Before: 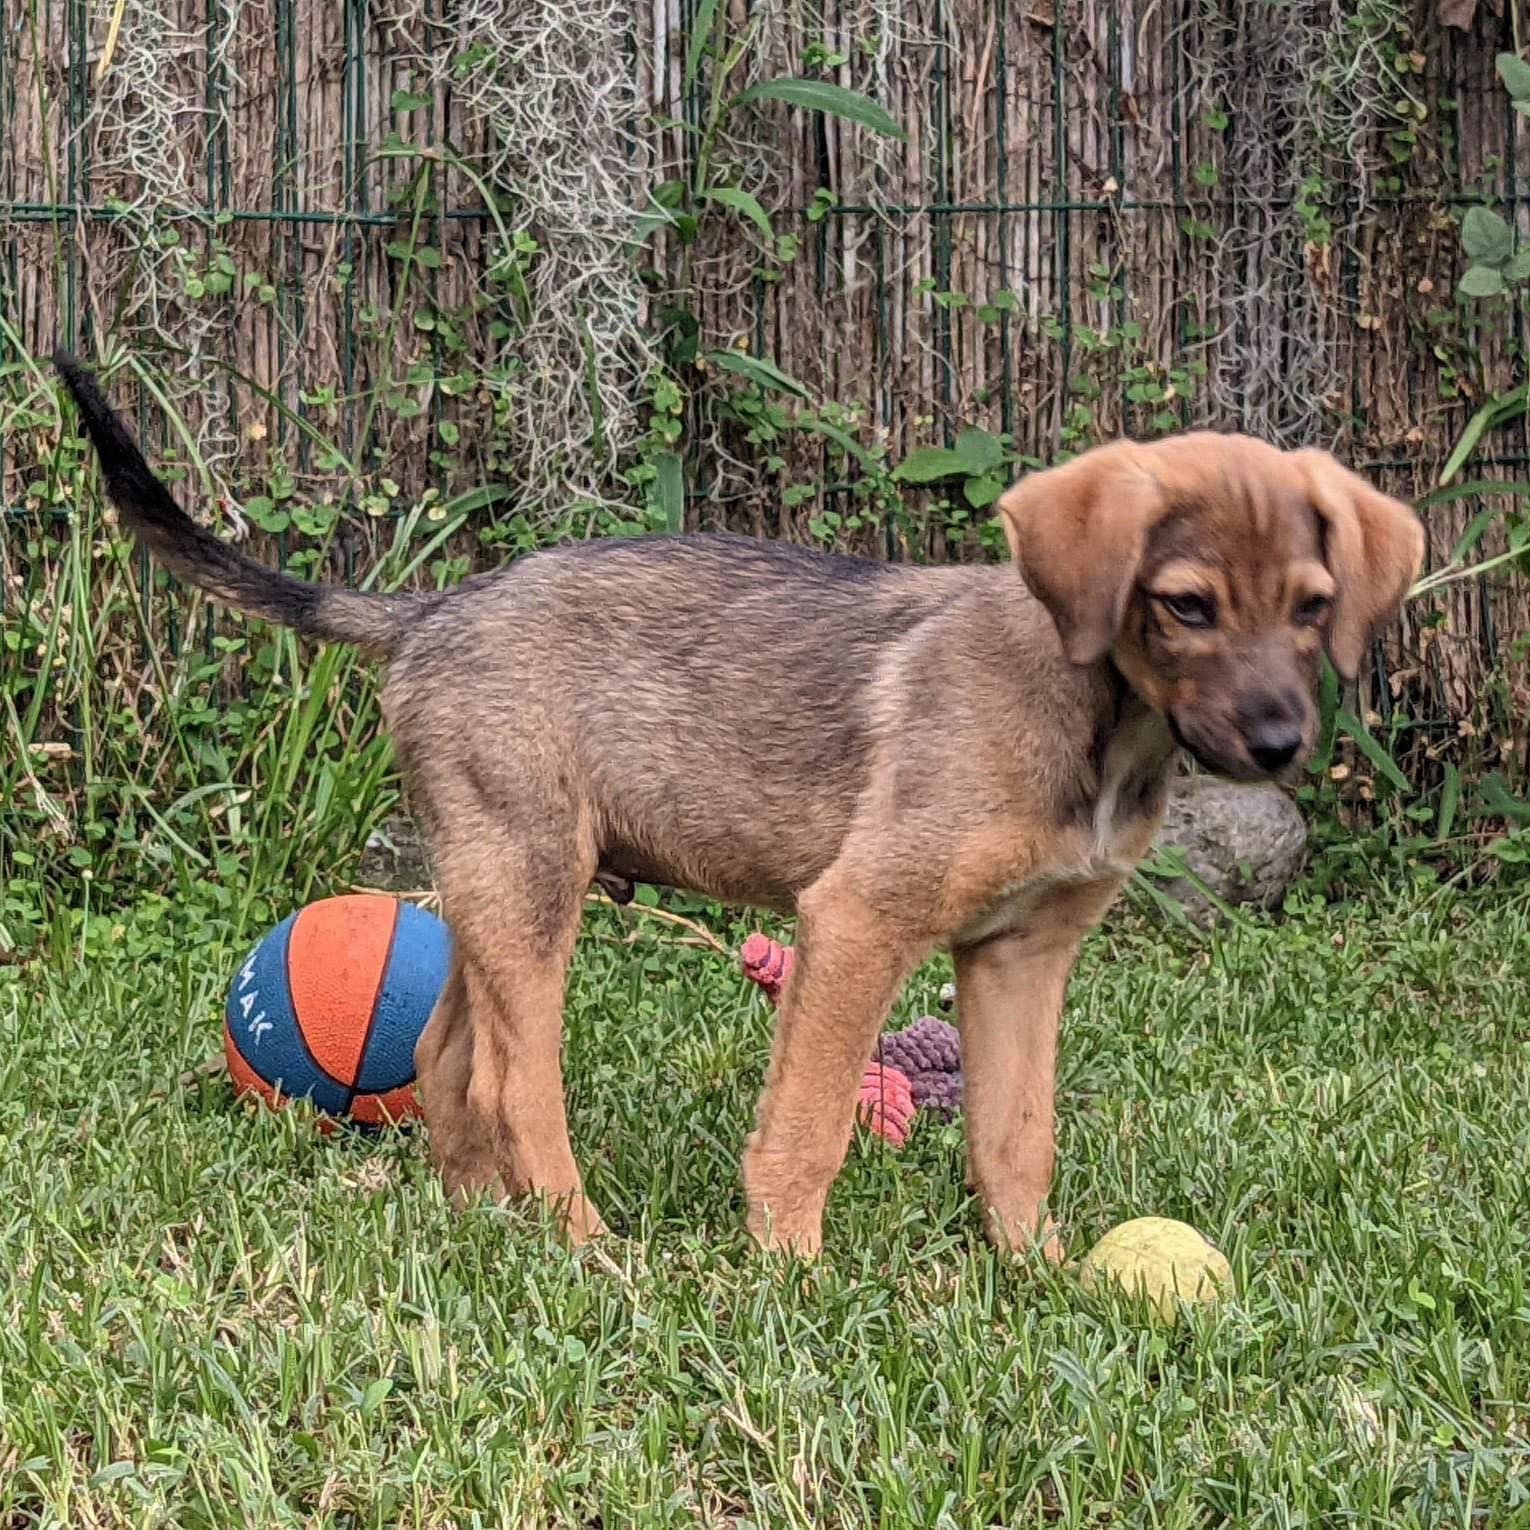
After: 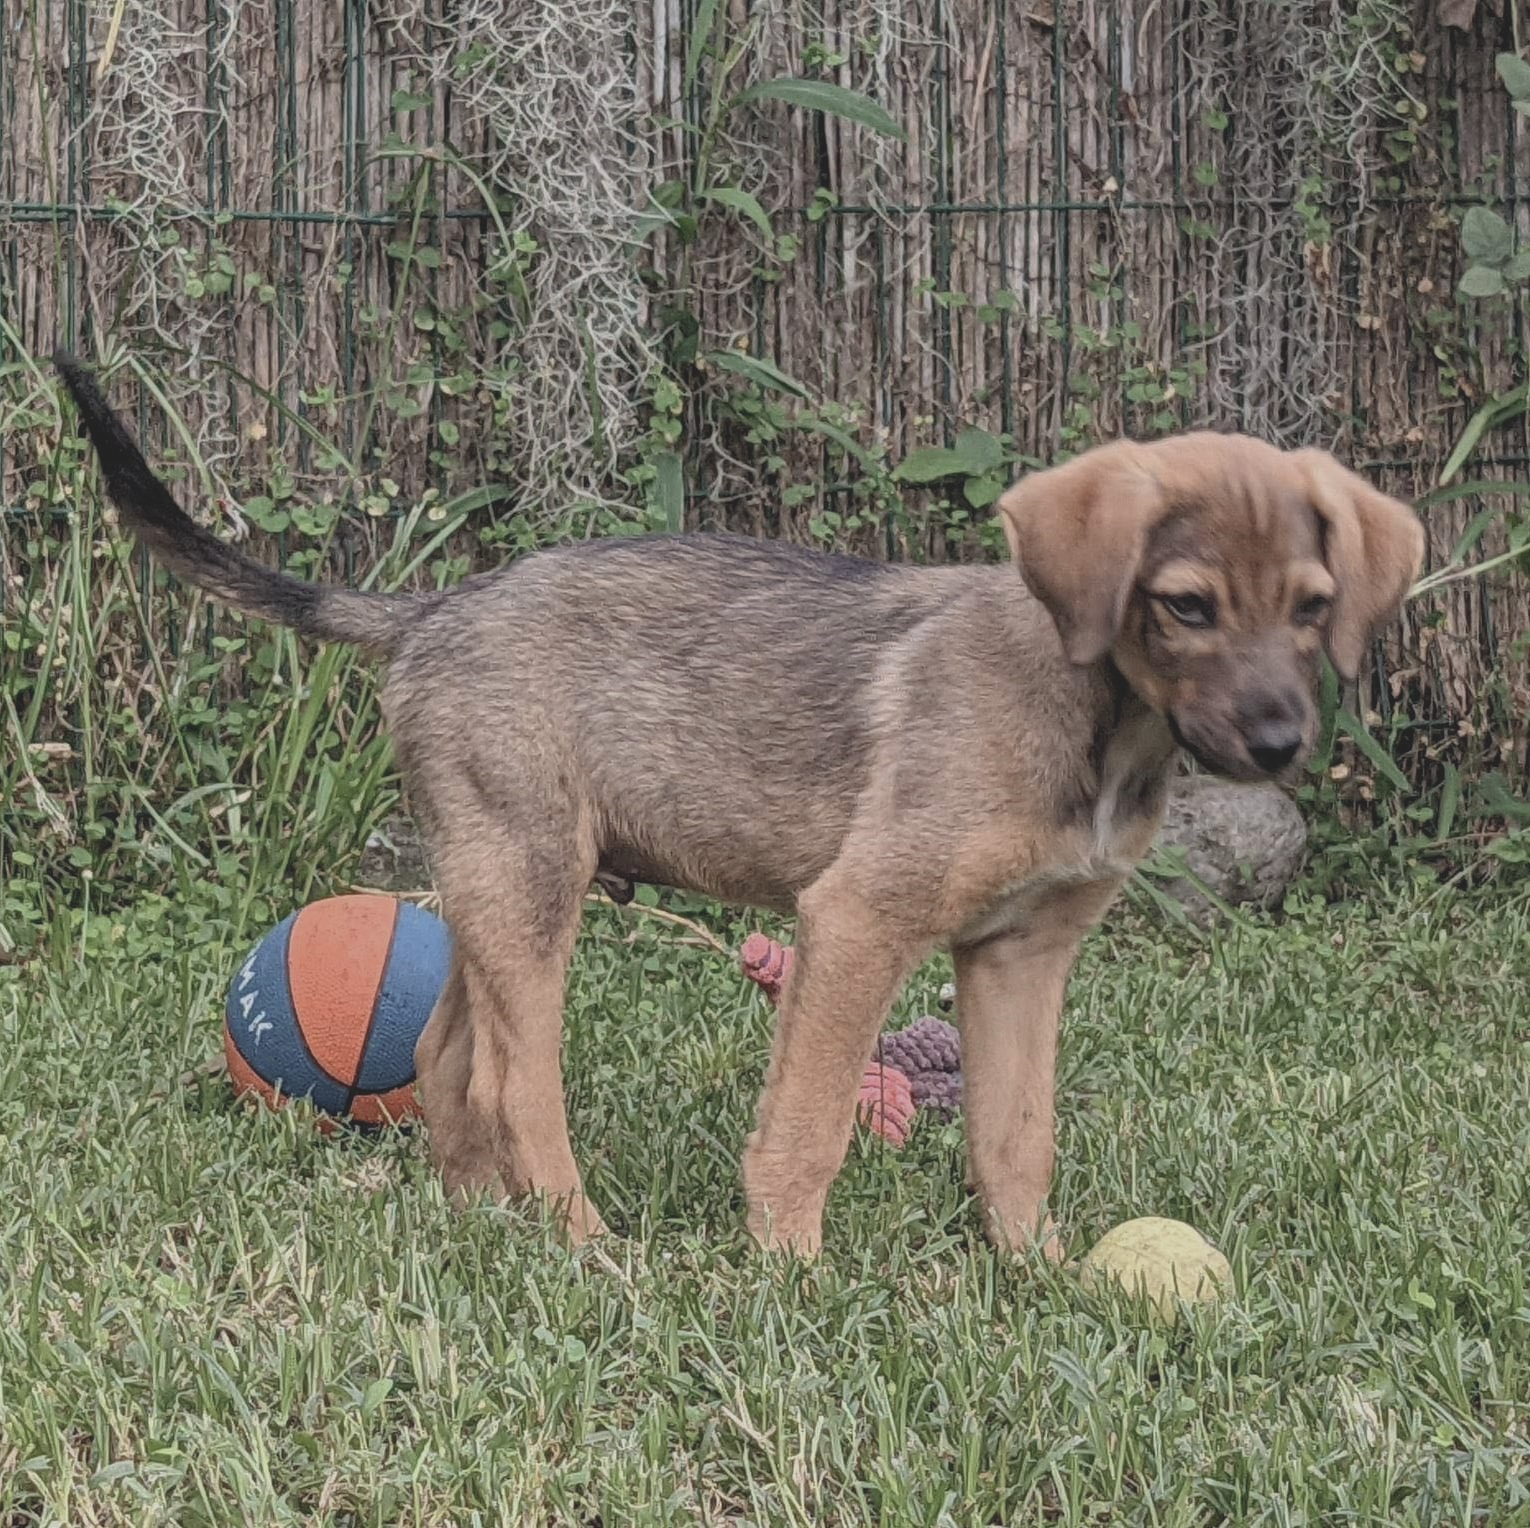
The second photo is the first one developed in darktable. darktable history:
contrast brightness saturation: contrast -0.26, saturation -0.43
crop: bottom 0.071%
